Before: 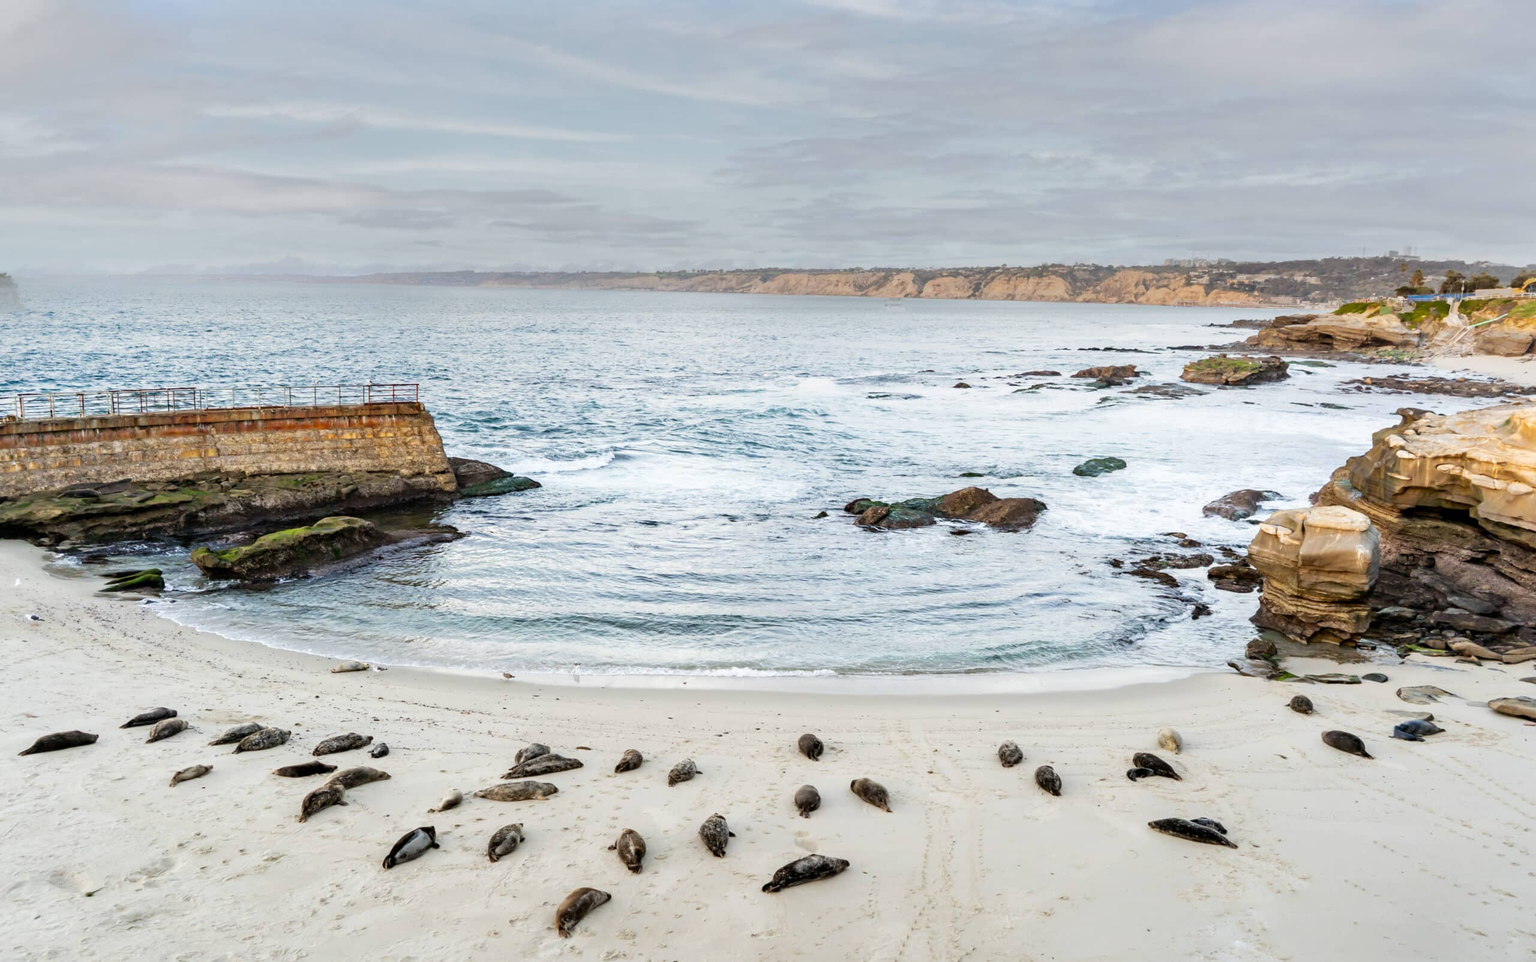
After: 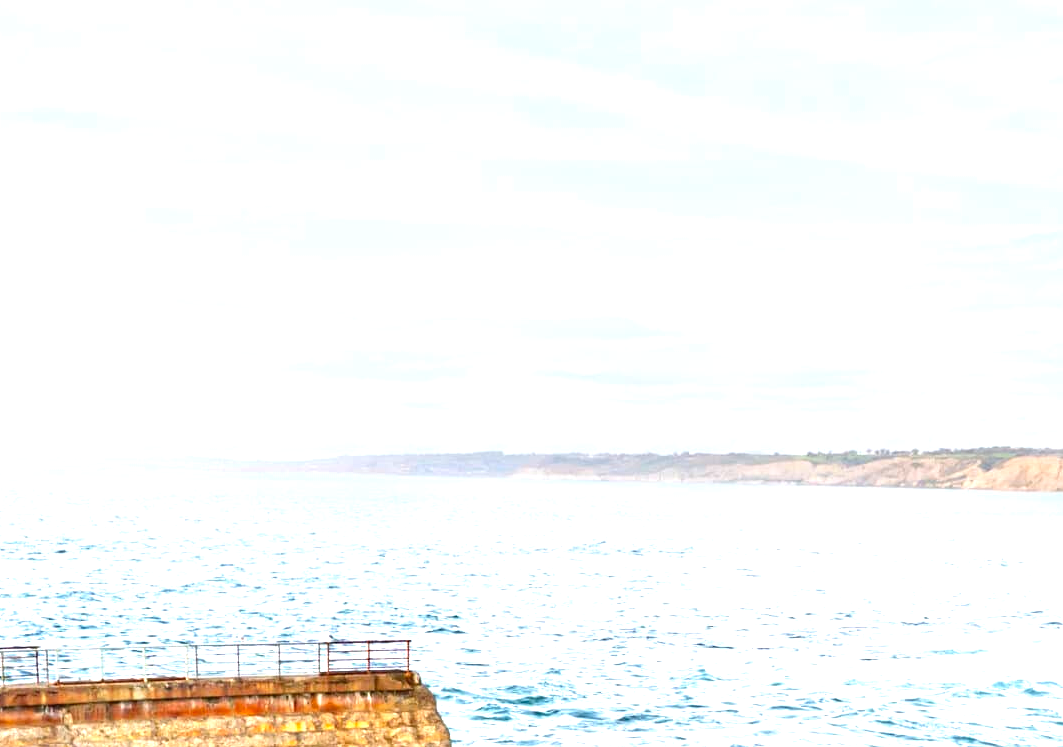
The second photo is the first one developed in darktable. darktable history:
exposure: exposure 1.216 EV, compensate exposure bias true, compensate highlight preservation false
contrast brightness saturation: contrast 0.036, saturation 0.161
crop and rotate: left 11.243%, top 0.053%, right 47.194%, bottom 53.323%
